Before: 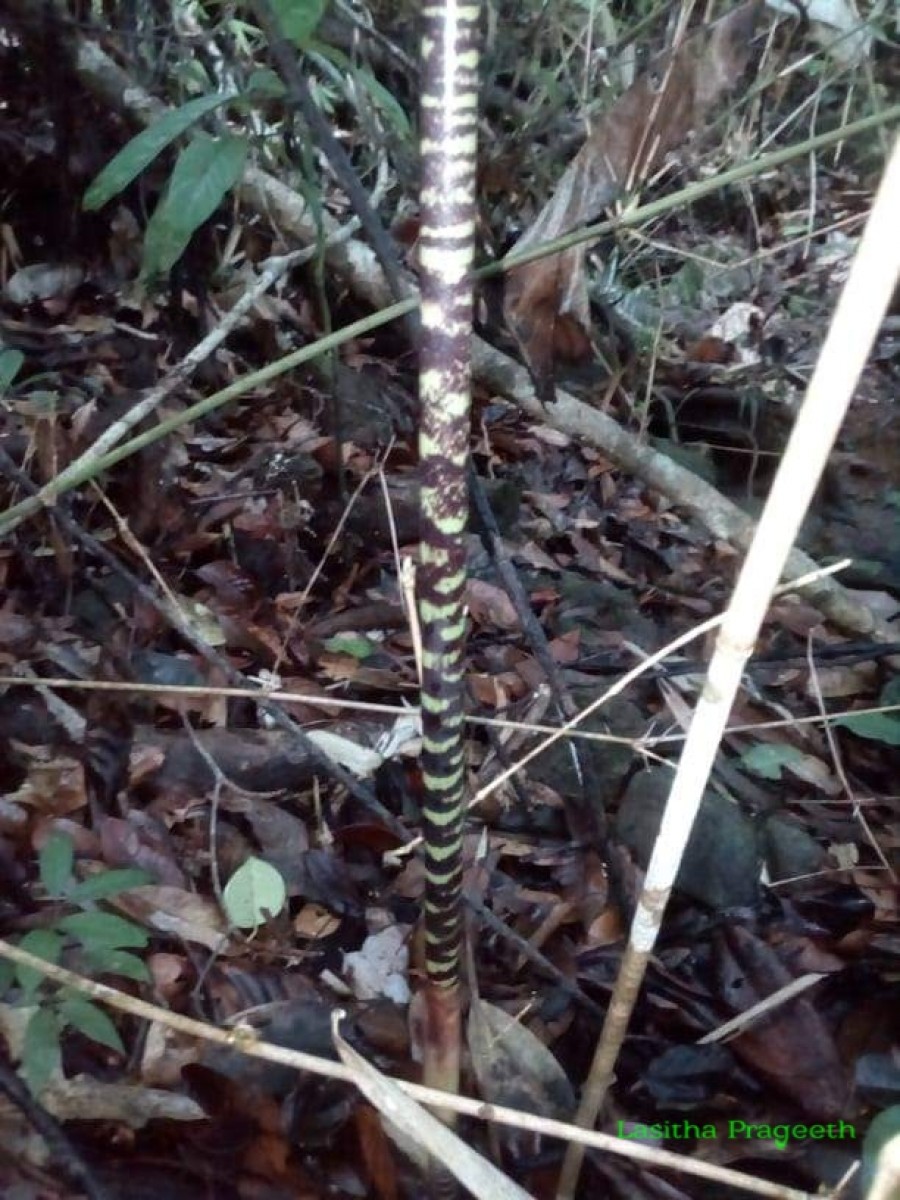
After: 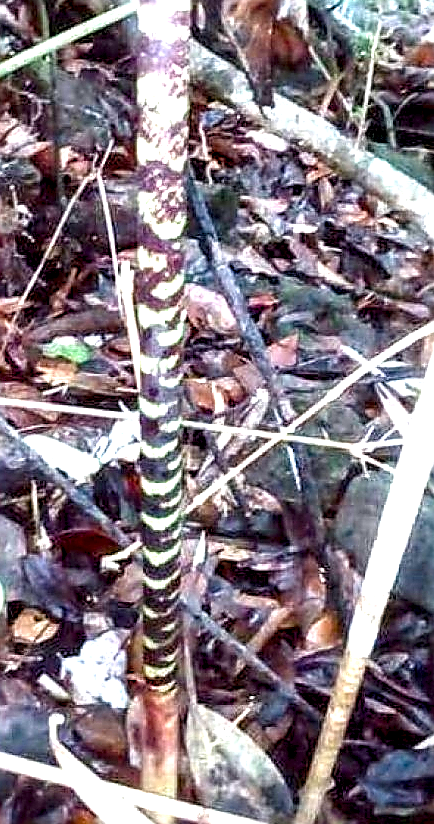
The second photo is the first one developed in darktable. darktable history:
sharpen: radius 1.685, amount 1.294
color balance rgb: perceptual saturation grading › global saturation 20%, perceptual saturation grading › highlights 2.68%, perceptual saturation grading › shadows 50%
crop: left 31.379%, top 24.658%, right 20.326%, bottom 6.628%
local contrast: highlights 60%, shadows 60%, detail 160%
exposure: black level correction 0.001, exposure 1.646 EV, compensate exposure bias true, compensate highlight preservation false
